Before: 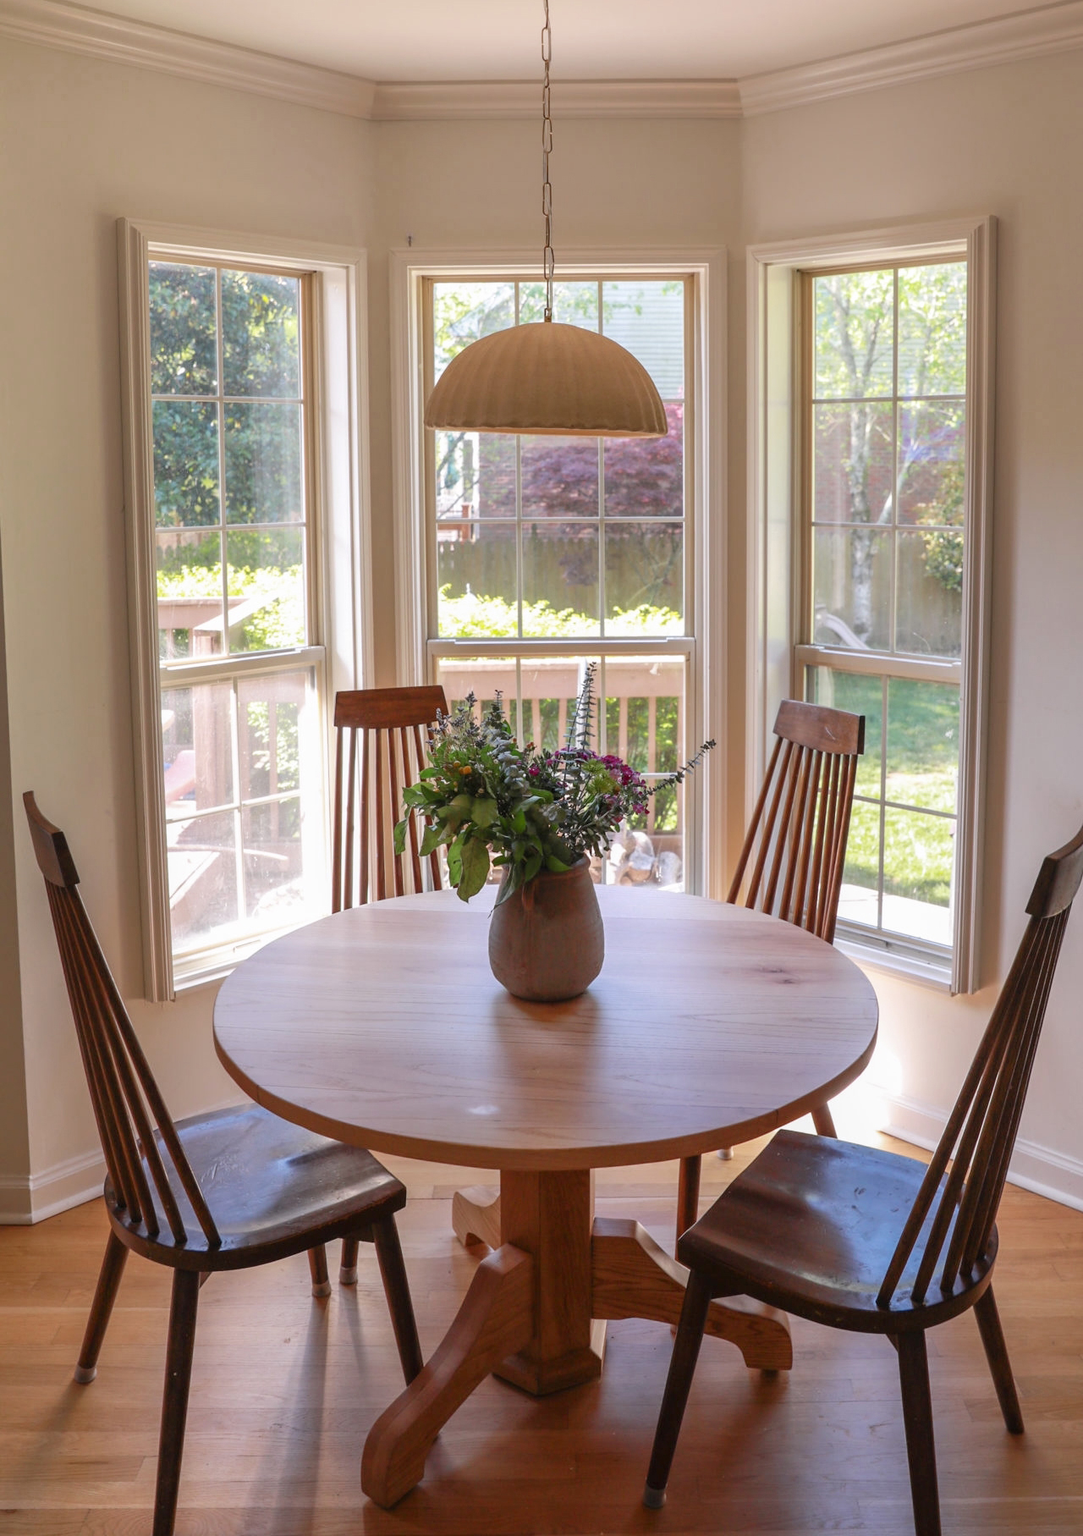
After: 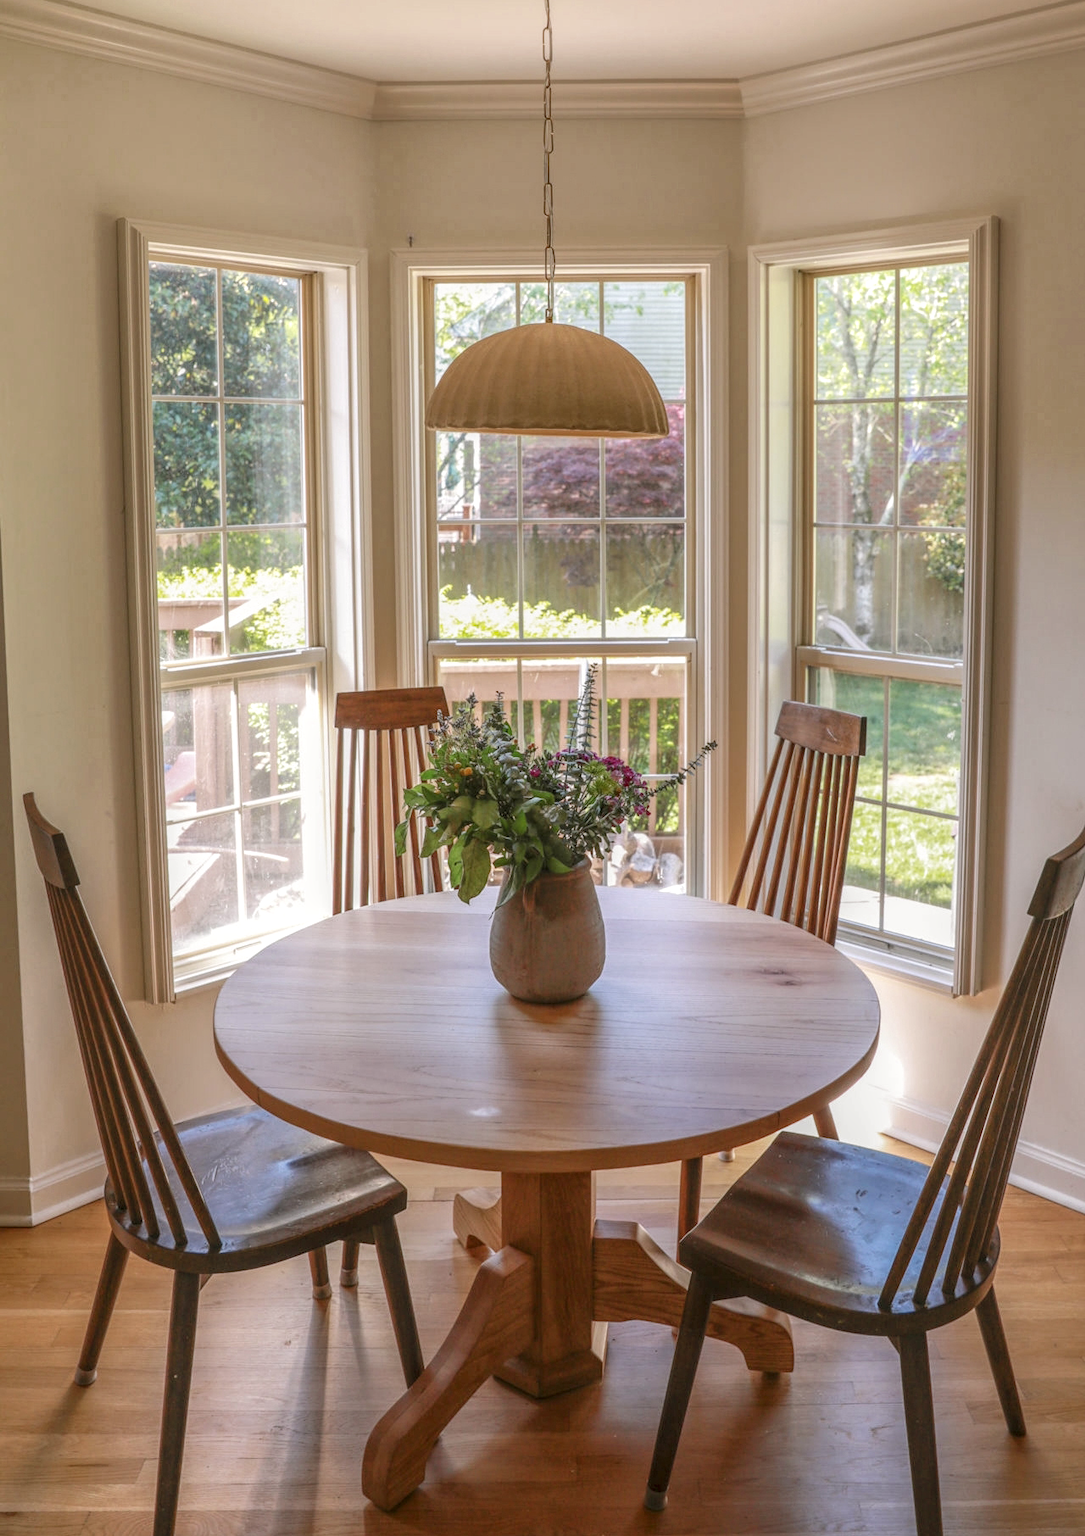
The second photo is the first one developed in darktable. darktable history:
white balance: red 1.004, blue 1.024
local contrast: highlights 74%, shadows 55%, detail 176%, midtone range 0.207
crop: top 0.05%, bottom 0.098%
color balance: mode lift, gamma, gain (sRGB), lift [1.04, 1, 1, 0.97], gamma [1.01, 1, 1, 0.97], gain [0.96, 1, 1, 0.97]
